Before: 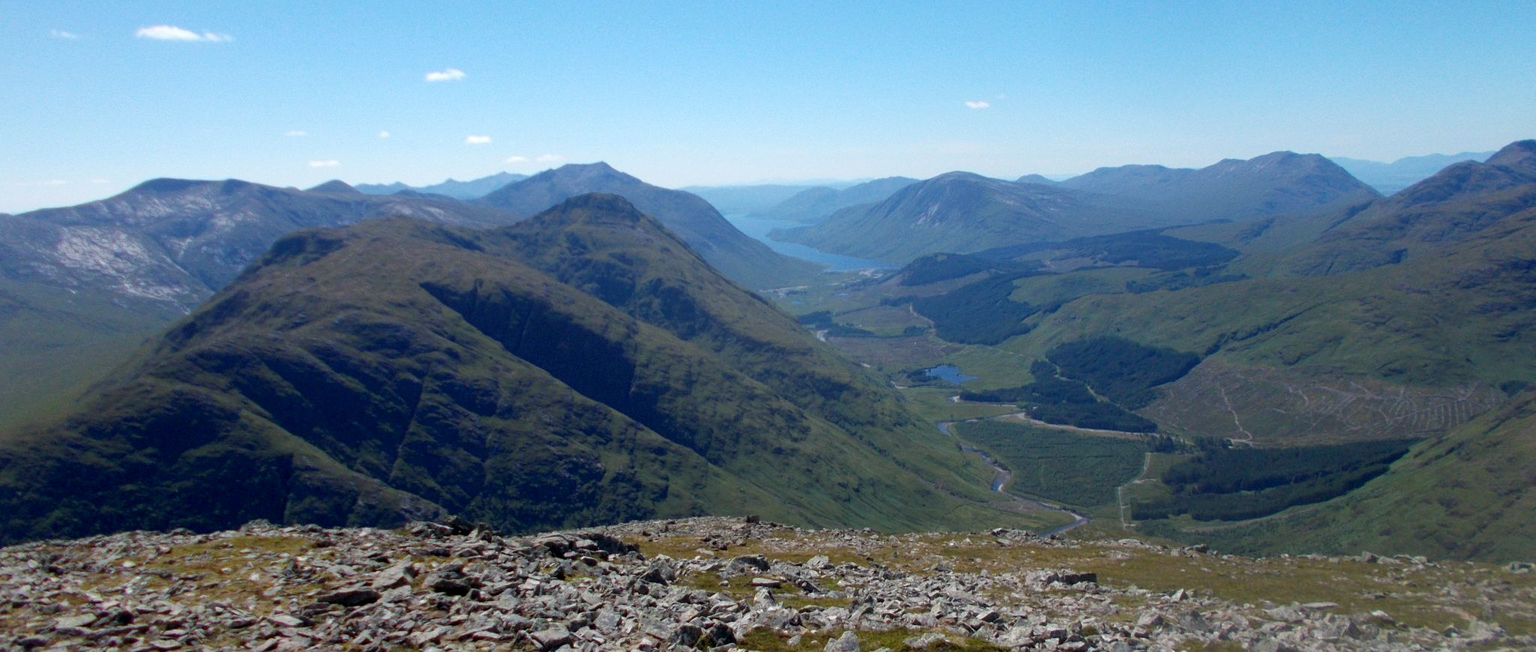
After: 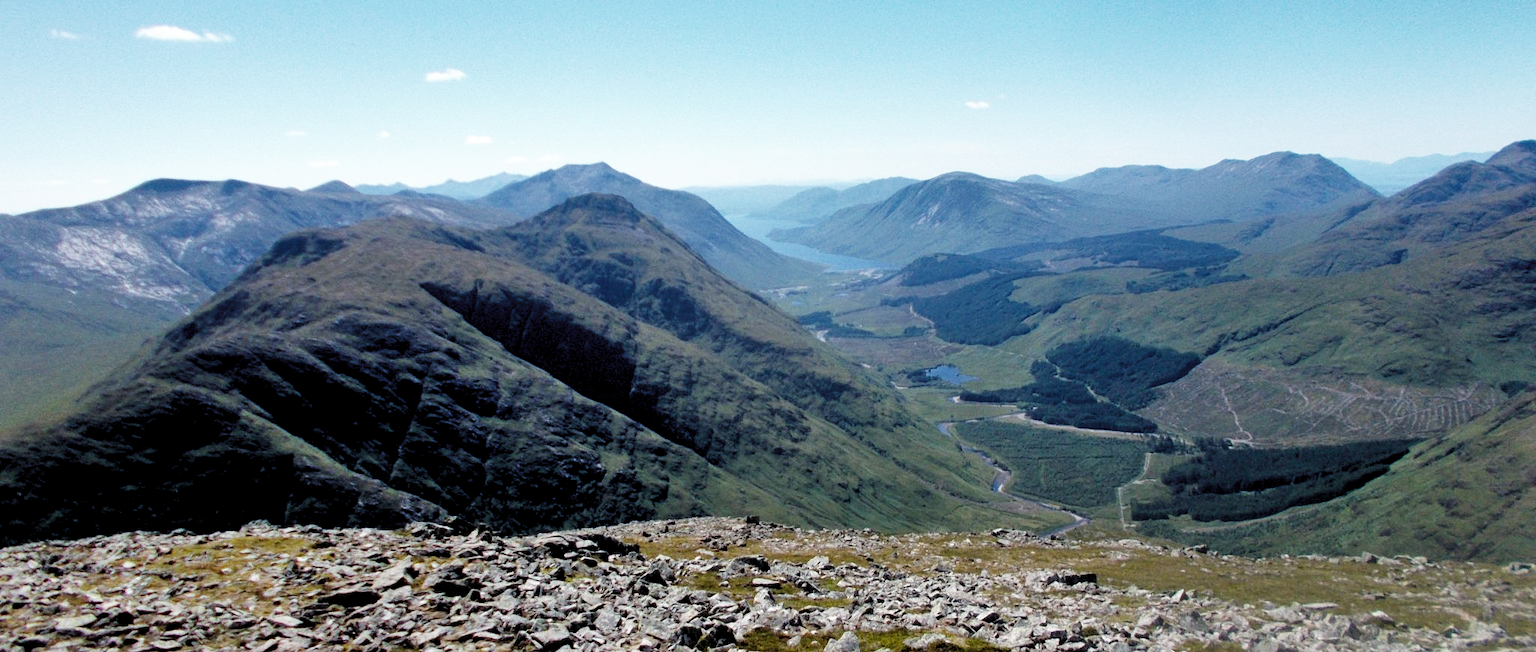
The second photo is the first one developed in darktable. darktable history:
levels: levels [0.116, 0.574, 1]
base curve: curves: ch0 [(0, 0) (0.008, 0.007) (0.022, 0.029) (0.048, 0.089) (0.092, 0.197) (0.191, 0.399) (0.275, 0.534) (0.357, 0.65) (0.477, 0.78) (0.542, 0.833) (0.799, 0.973) (1, 1)], preserve colors none
shadows and highlights: soften with gaussian
